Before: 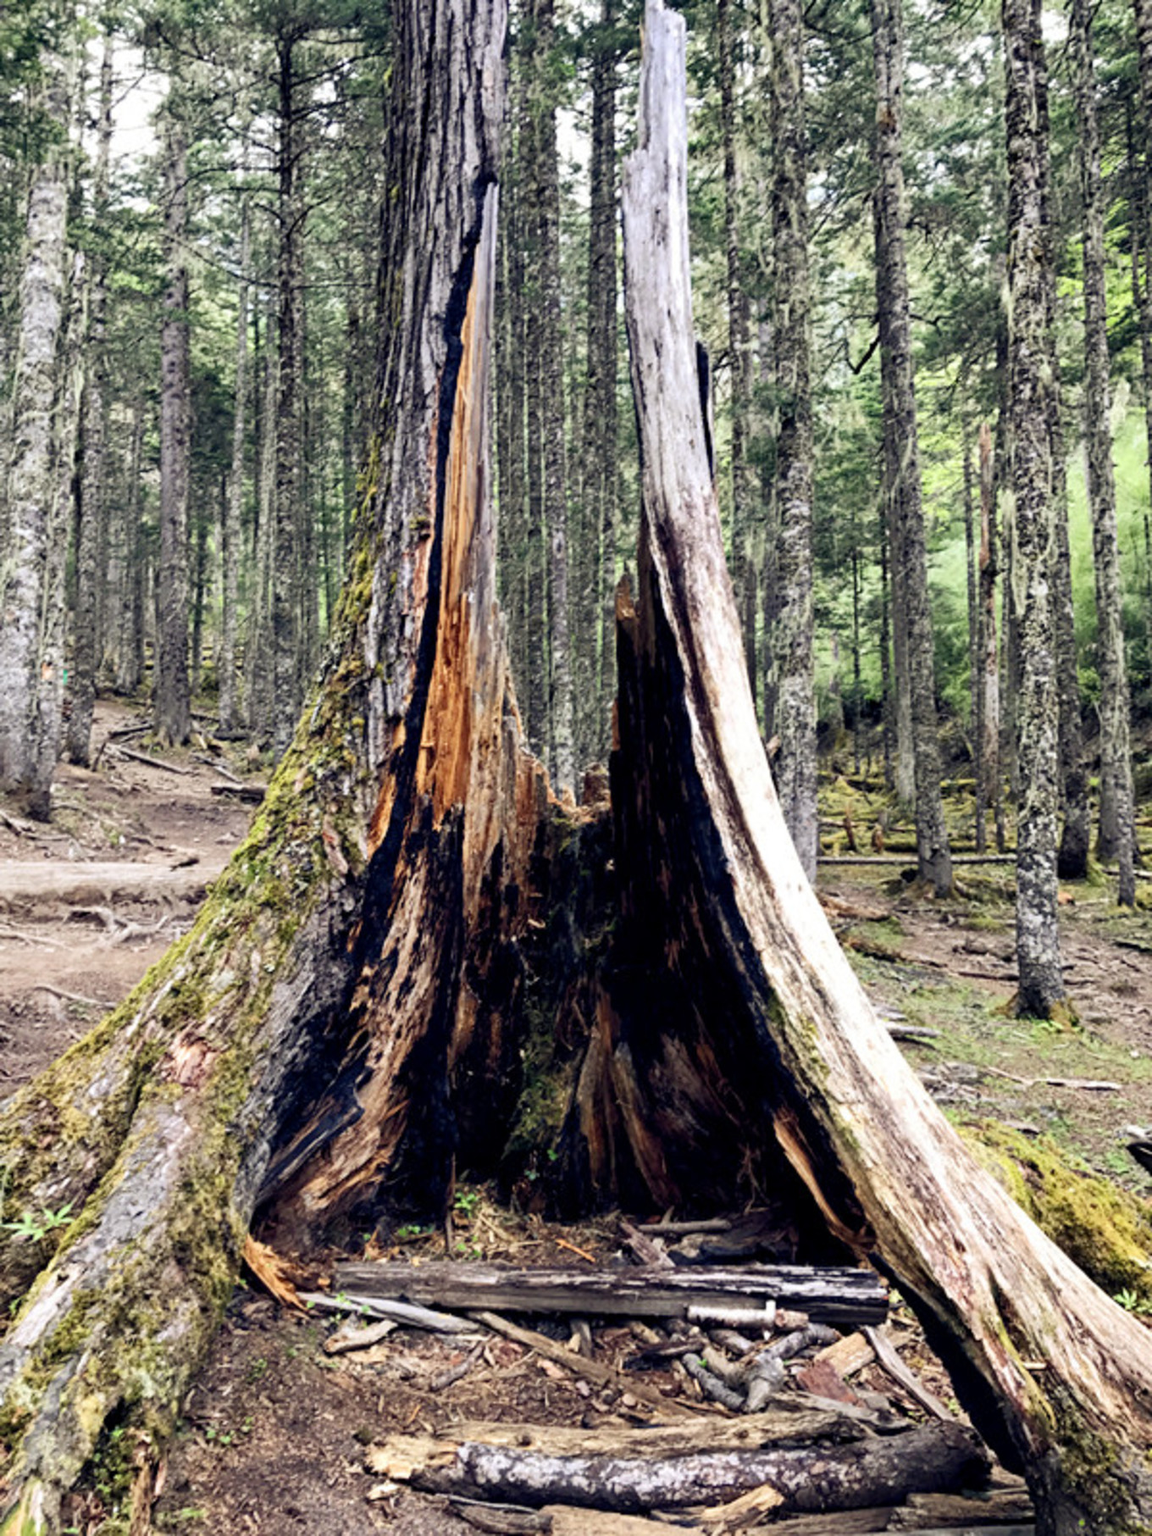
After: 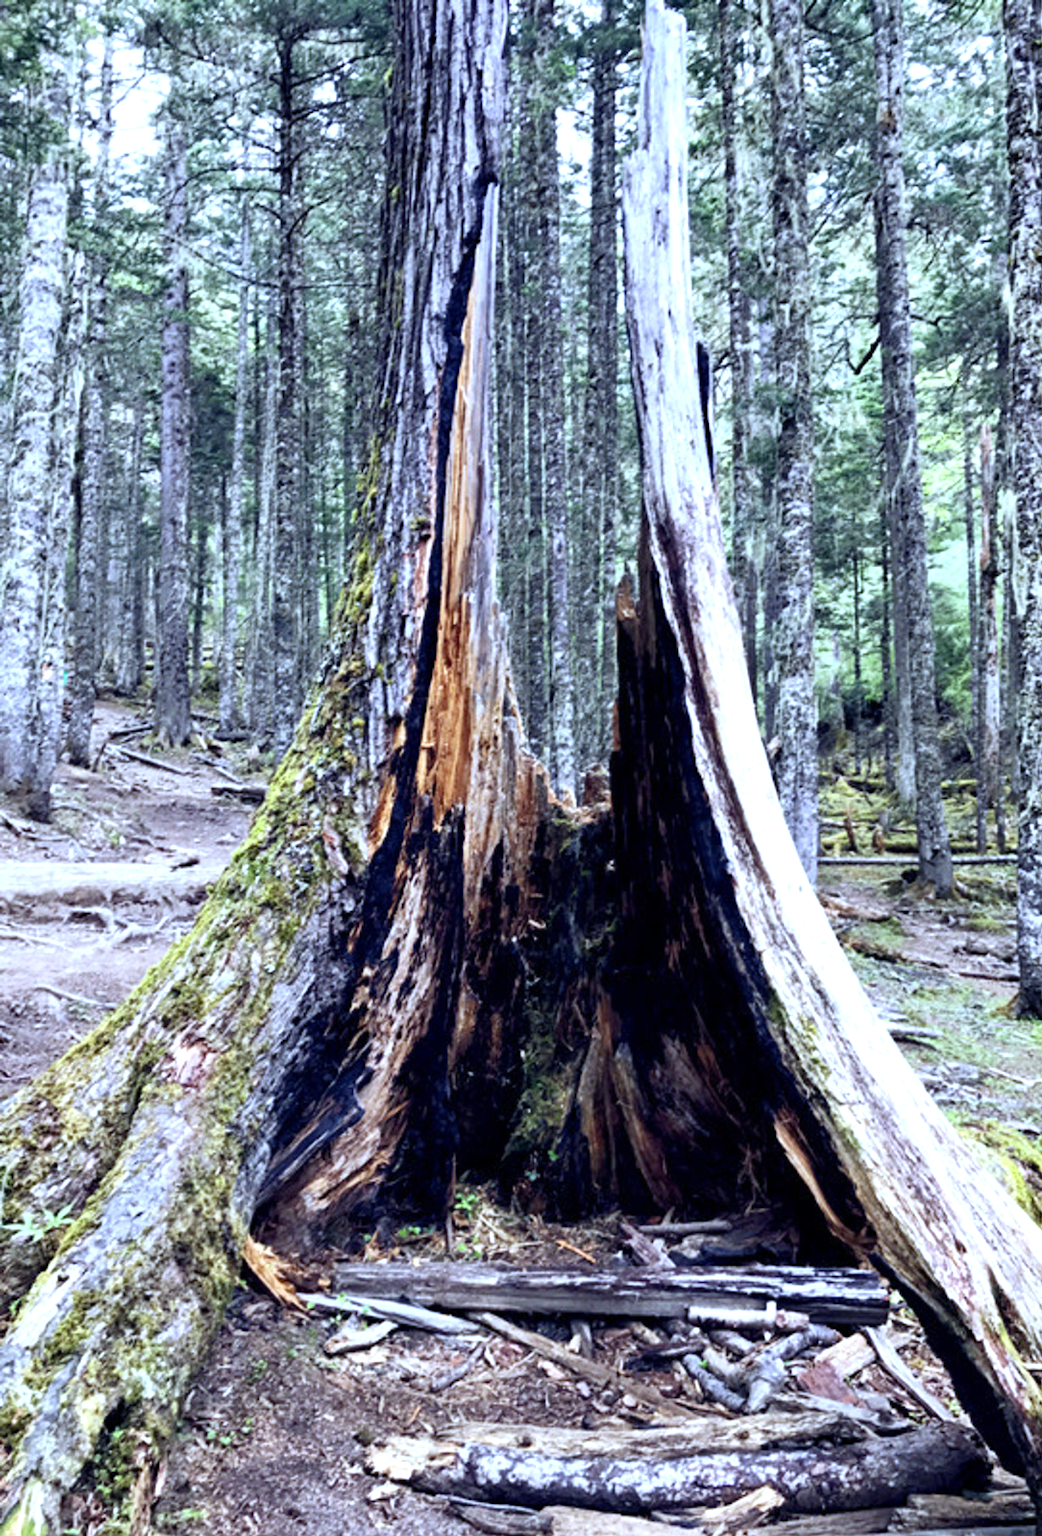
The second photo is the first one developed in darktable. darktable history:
white balance: red 0.871, blue 1.249
crop: right 9.509%, bottom 0.031%
exposure: exposure 0.515 EV, compensate highlight preservation false
